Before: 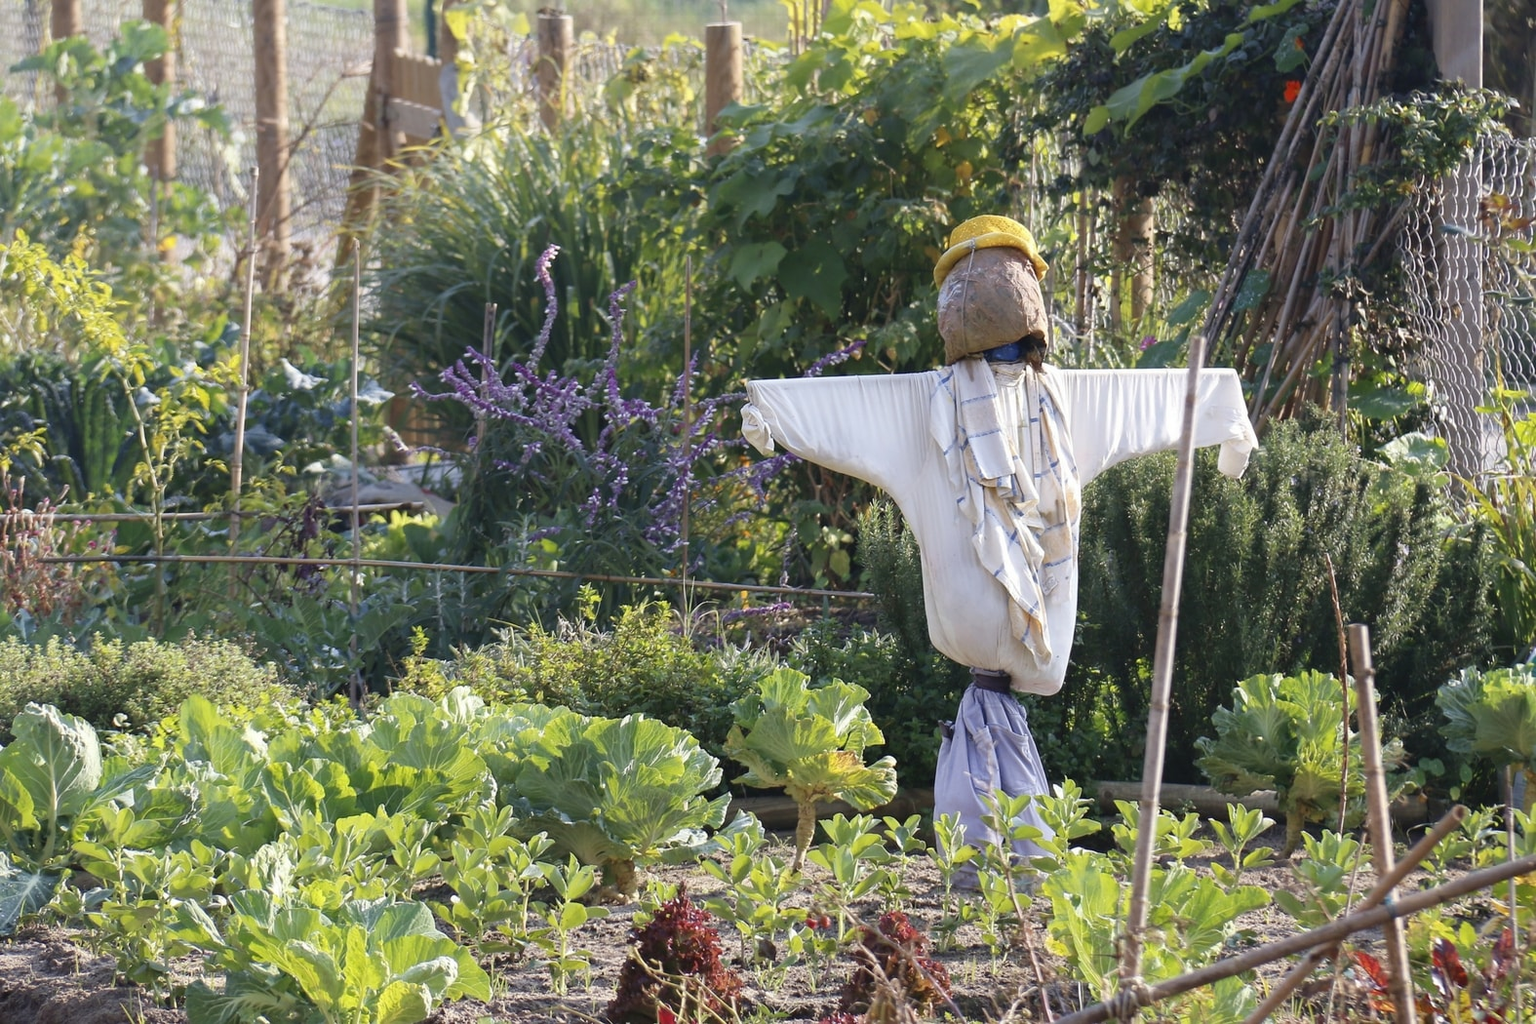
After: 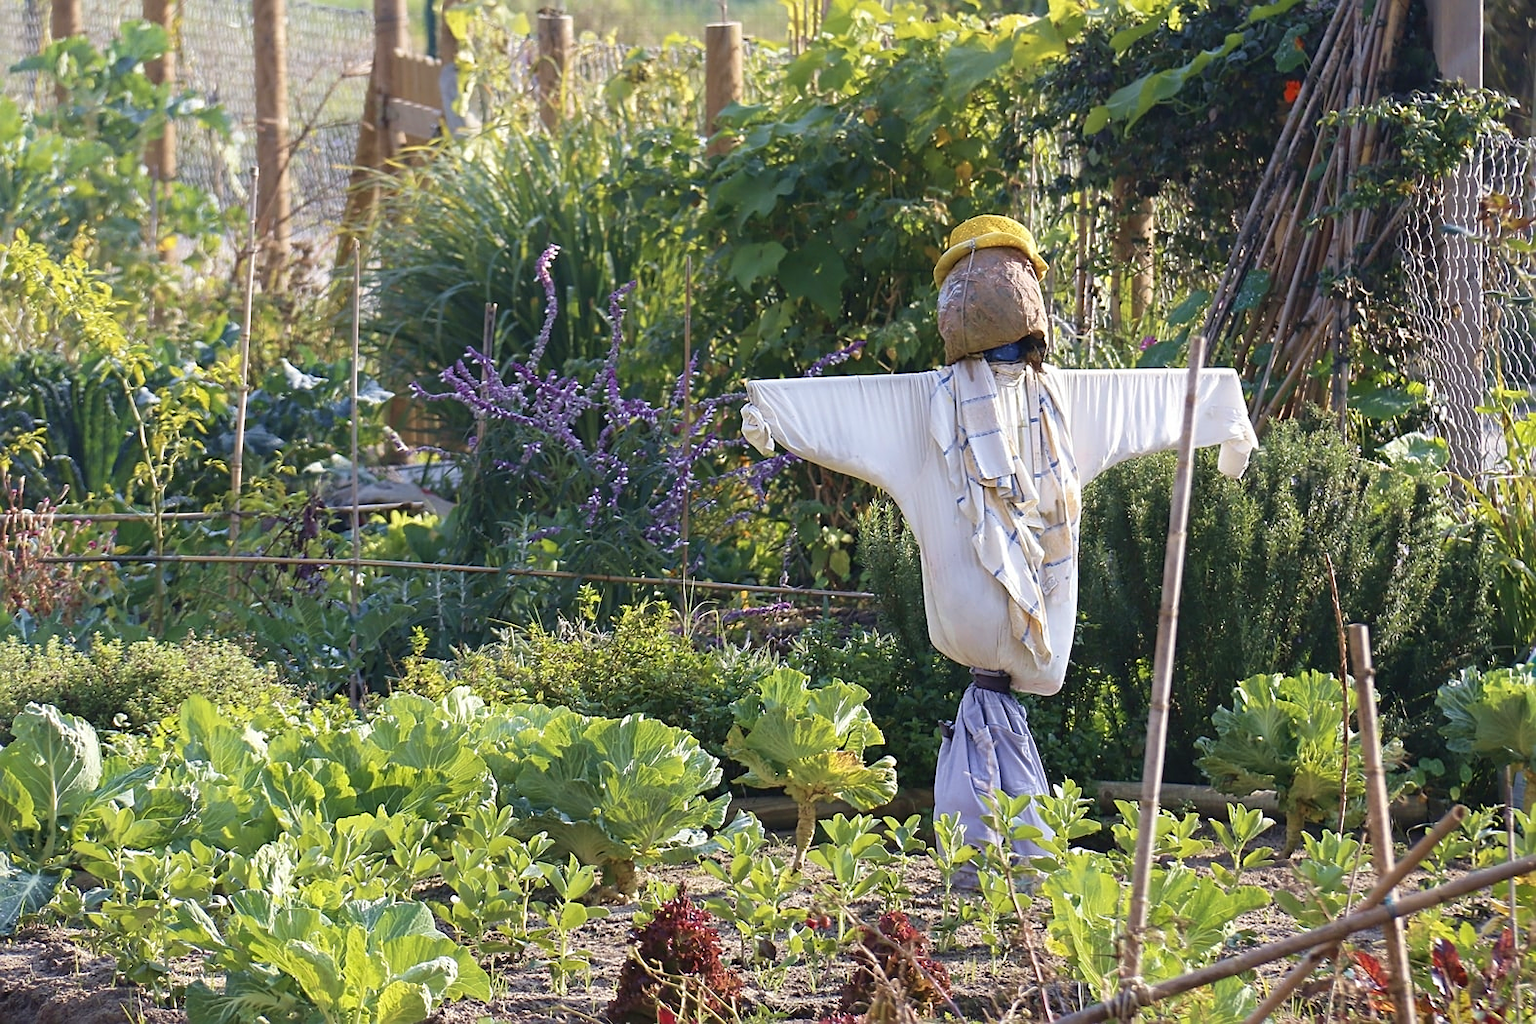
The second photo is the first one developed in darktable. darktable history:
sharpen: radius 1.92
velvia: strength 26.51%
